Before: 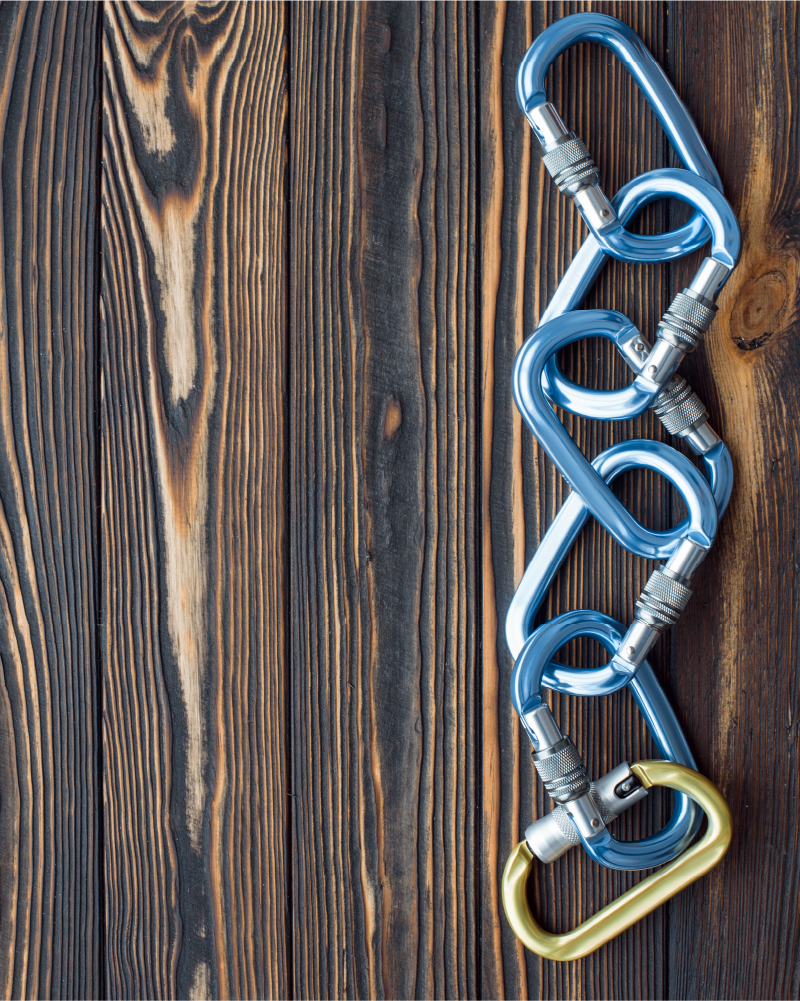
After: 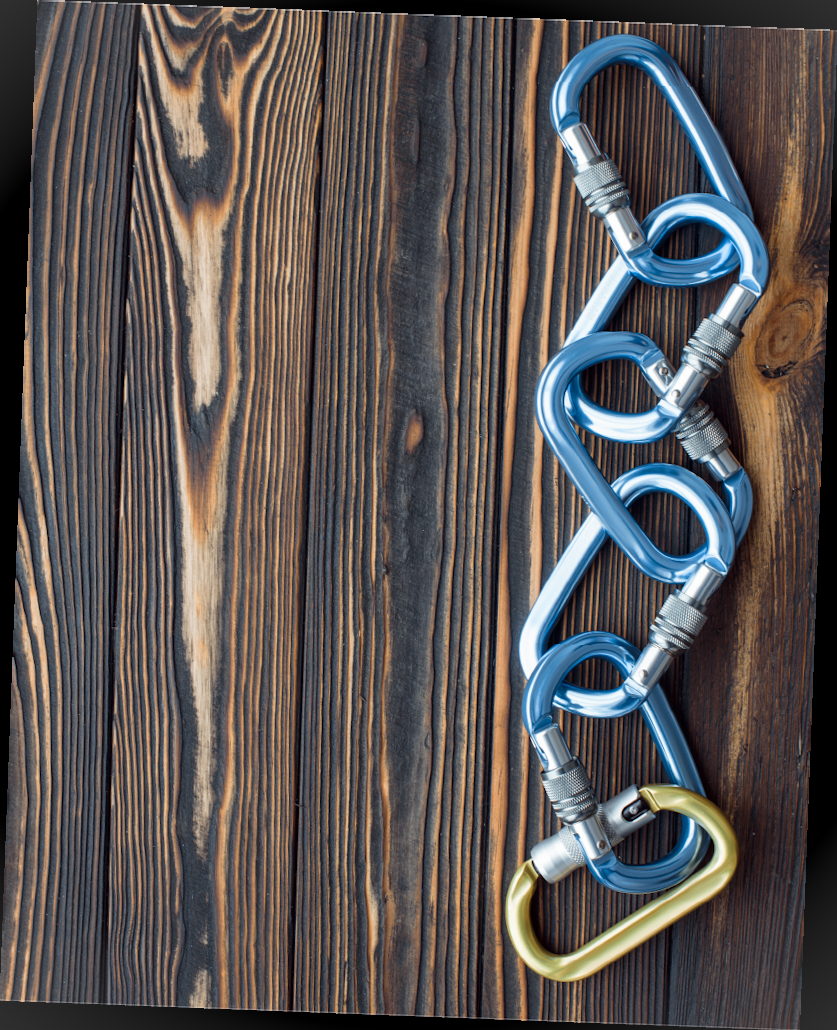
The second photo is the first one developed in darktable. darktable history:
vignetting: fall-off start 100%, brightness 0.05, saturation 0
rotate and perspective: rotation 2.17°, automatic cropping off
